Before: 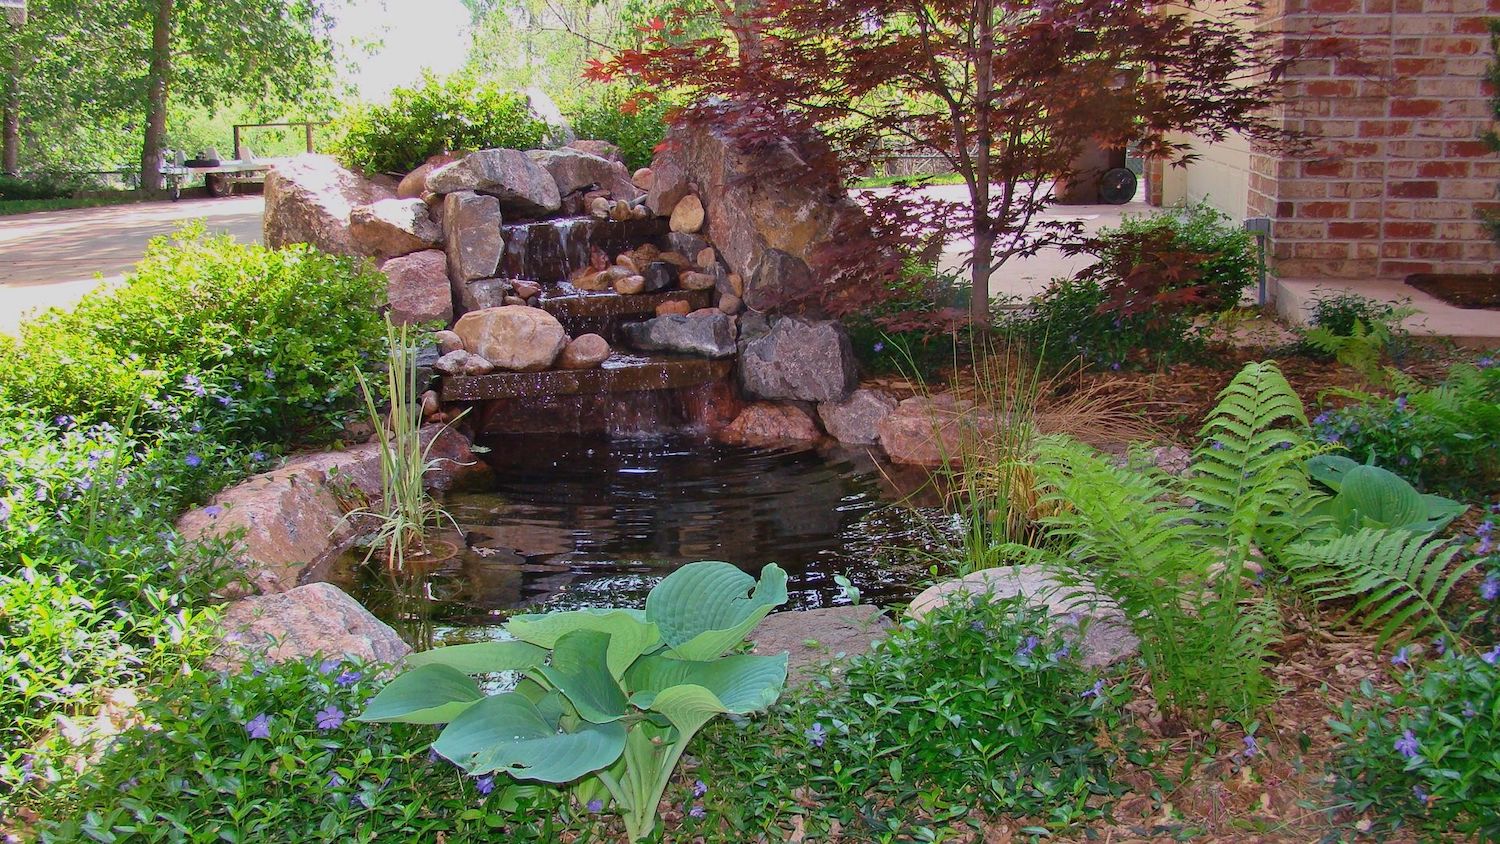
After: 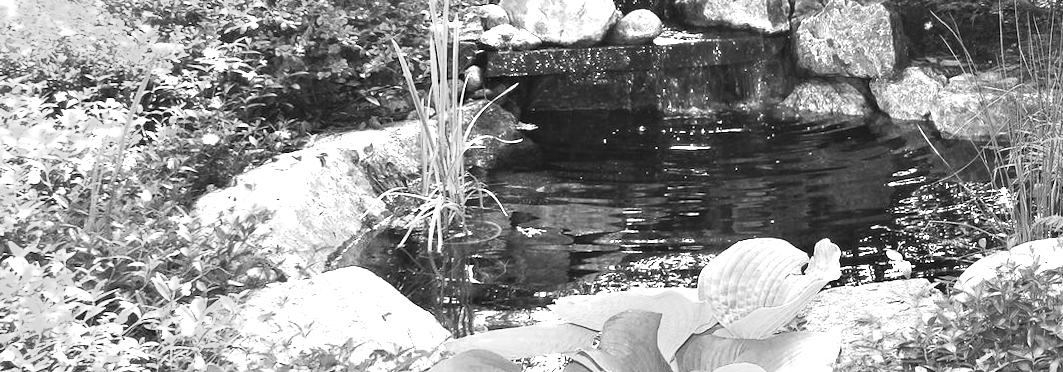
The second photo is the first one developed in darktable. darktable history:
contrast brightness saturation: contrast 0.43, brightness 0.56, saturation -0.19
color zones: curves: ch0 [(0, 0.613) (0.01, 0.613) (0.245, 0.448) (0.498, 0.529) (0.642, 0.665) (0.879, 0.777) (0.99, 0.613)]; ch1 [(0, 0.035) (0.121, 0.189) (0.259, 0.197) (0.415, 0.061) (0.589, 0.022) (0.732, 0.022) (0.857, 0.026) (0.991, 0.053)]
monochrome: a 2.21, b -1.33, size 2.2
crop: top 36.498%, right 27.964%, bottom 14.995%
rotate and perspective: rotation -0.013°, lens shift (vertical) -0.027, lens shift (horizontal) 0.178, crop left 0.016, crop right 0.989, crop top 0.082, crop bottom 0.918
color balance: contrast 8.5%, output saturation 105%
white balance: red 0.871, blue 1.249
